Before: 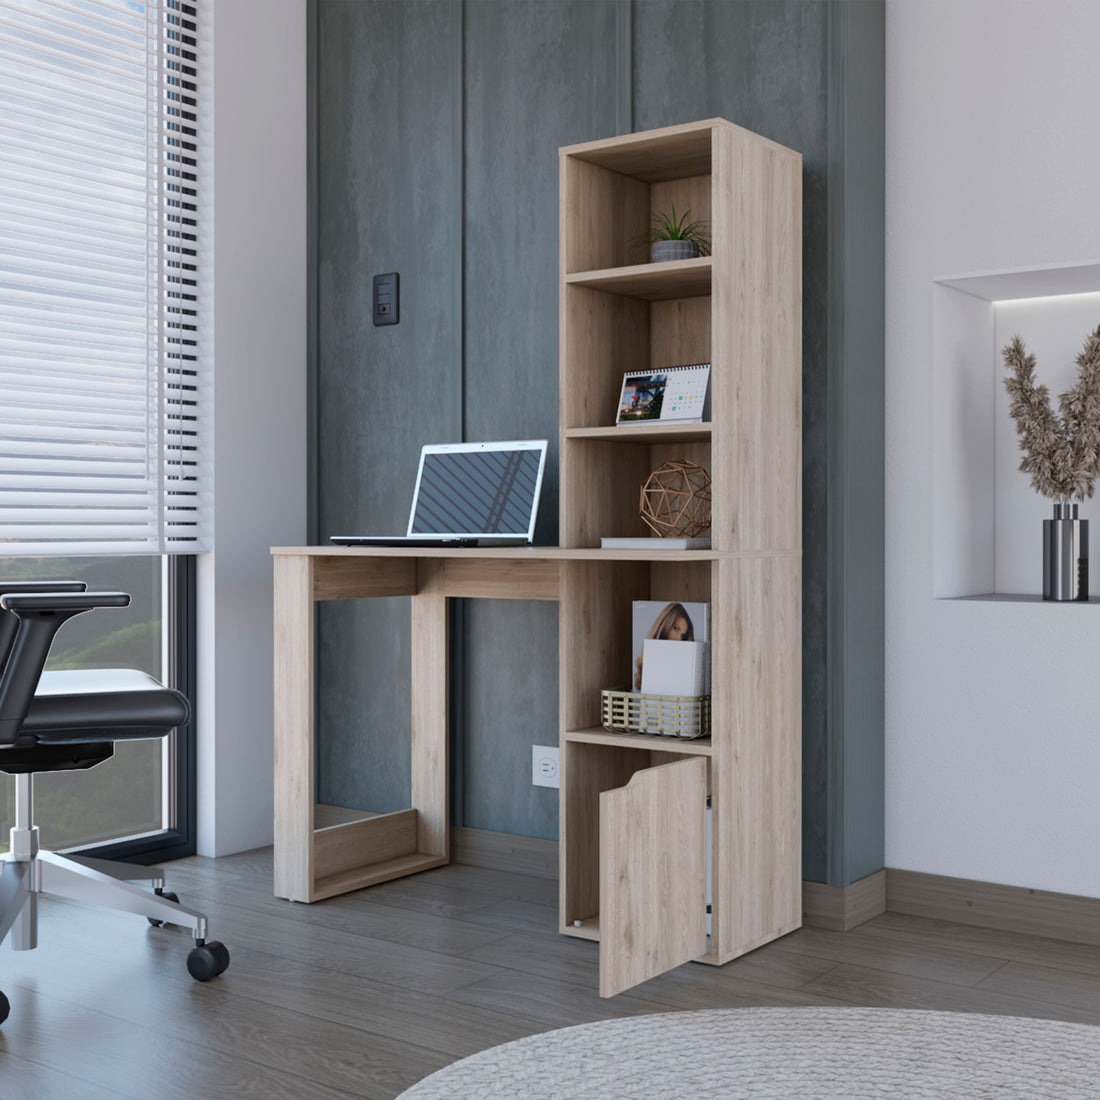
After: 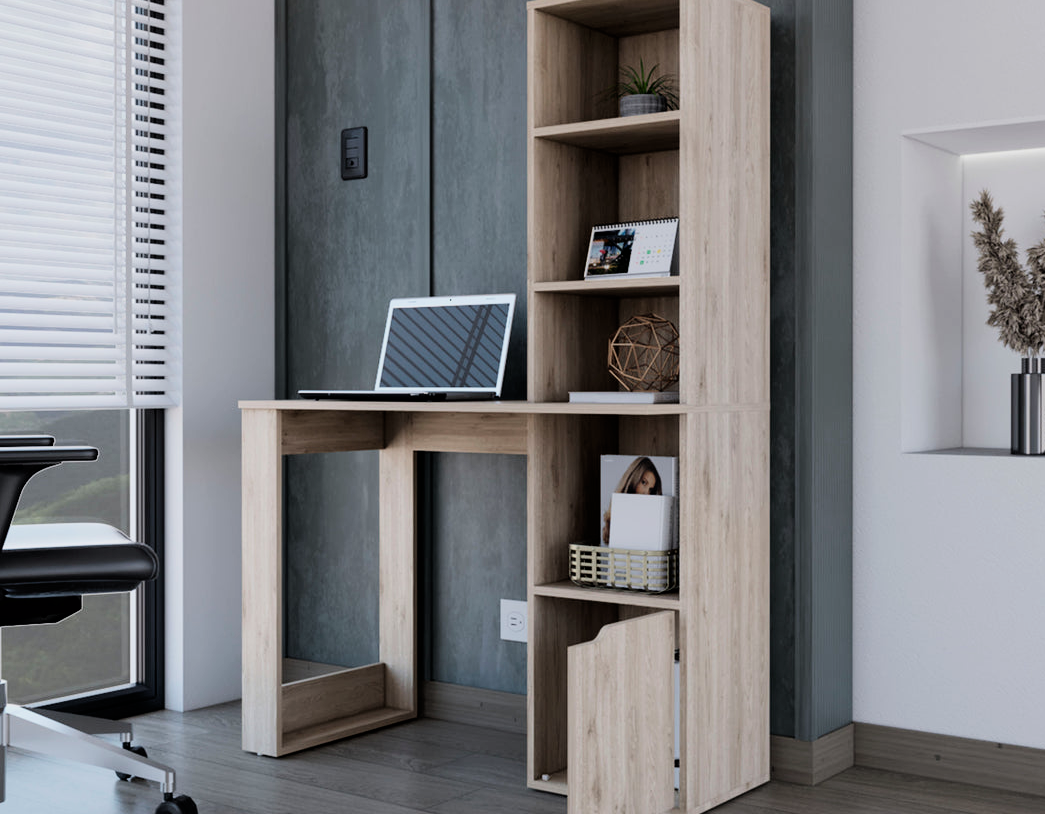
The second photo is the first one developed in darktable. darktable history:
crop and rotate: left 2.991%, top 13.302%, right 1.981%, bottom 12.636%
filmic rgb: black relative exposure -16 EV, white relative exposure 6.29 EV, hardness 5.1, contrast 1.35
